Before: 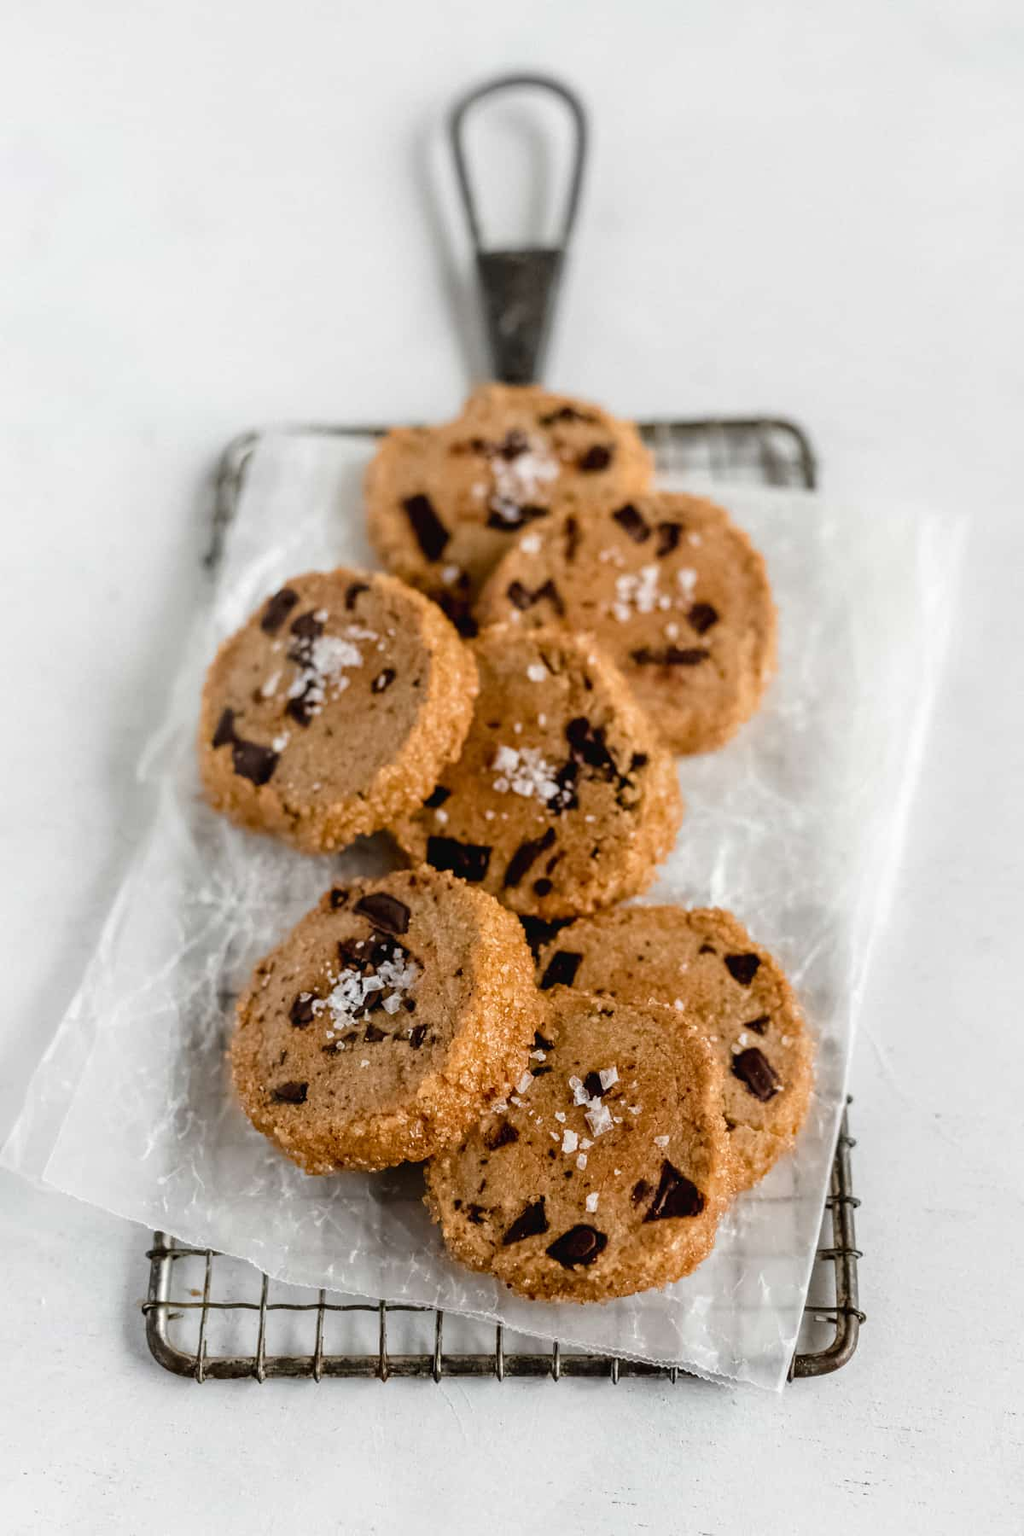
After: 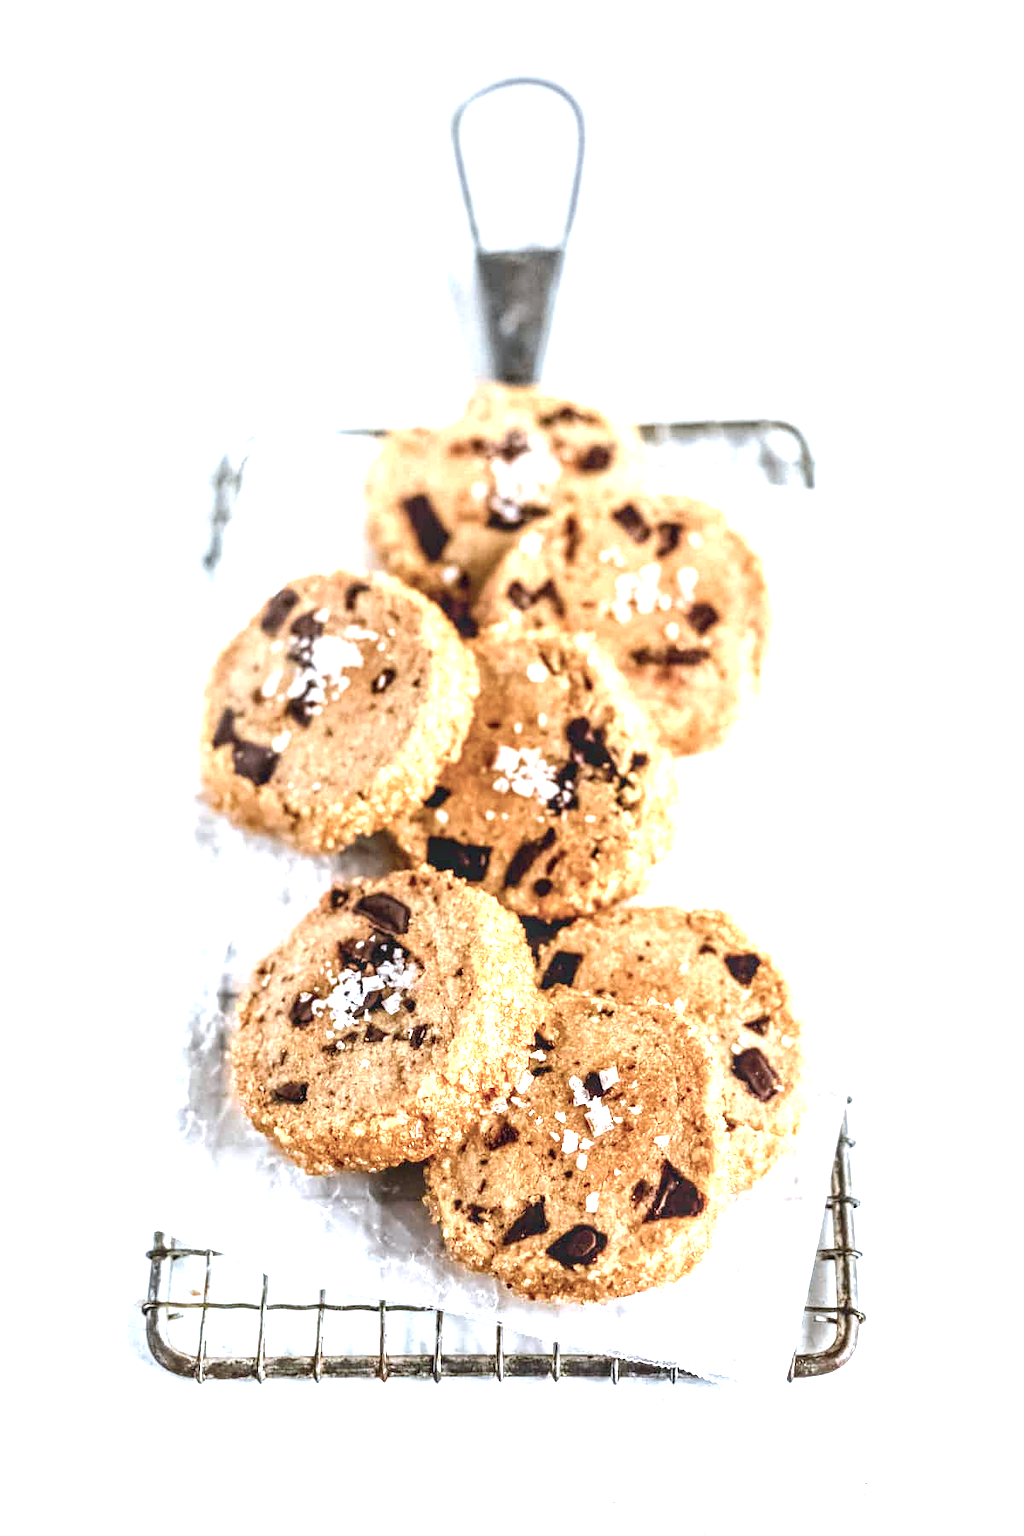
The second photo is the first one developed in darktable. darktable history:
local contrast: highlights 35%, detail 135%
color calibration: illuminant as shot in camera, x 0.369, y 0.376, temperature 4328.46 K, gamut compression 3
exposure: black level correction 0, exposure 1.675 EV, compensate exposure bias true, compensate highlight preservation false
